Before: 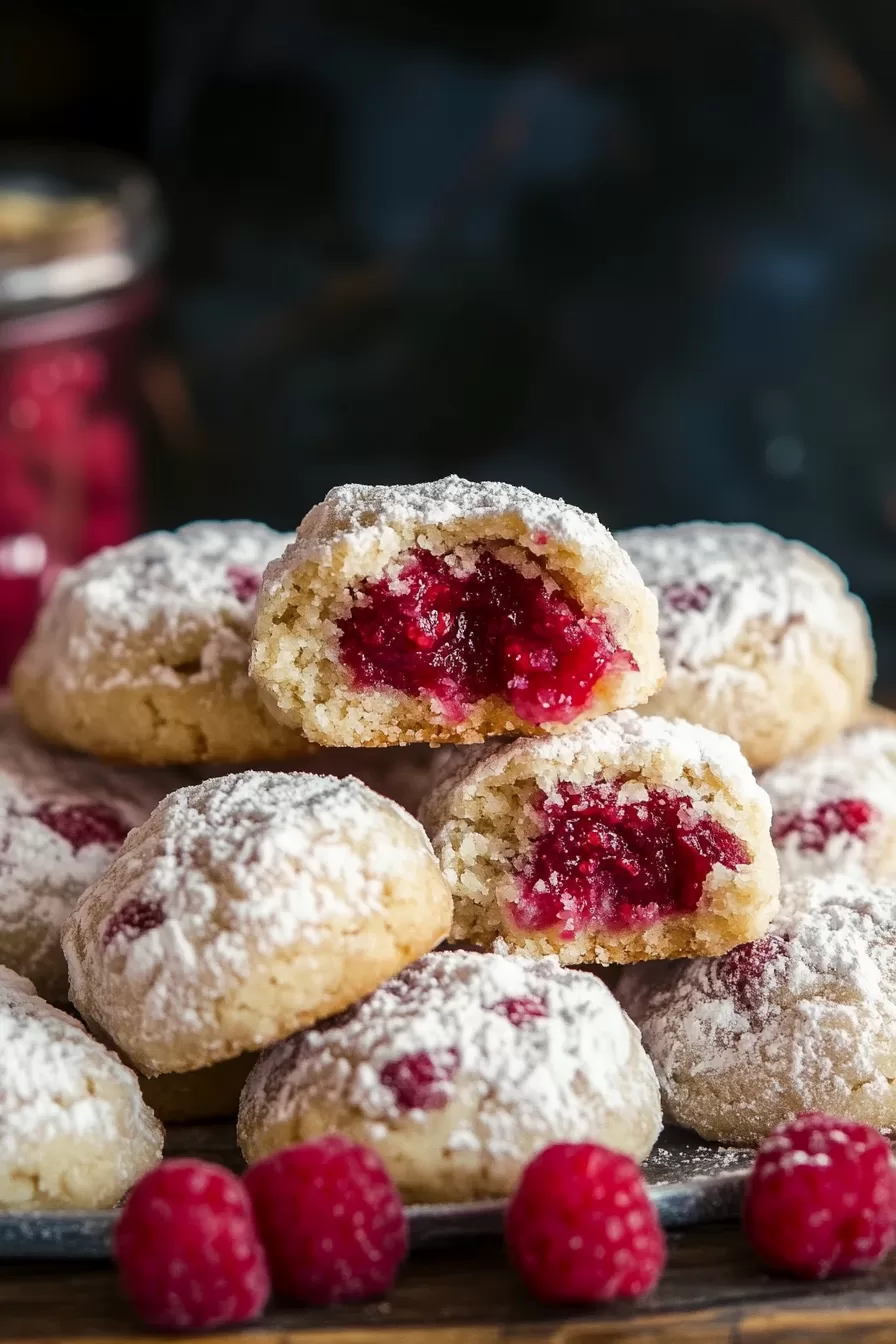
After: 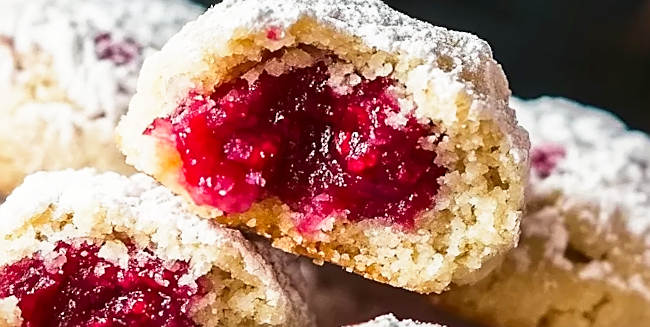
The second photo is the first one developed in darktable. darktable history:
vibrance: on, module defaults
crop and rotate: angle 16.12°, top 30.835%, bottom 35.653%
base curve: curves: ch0 [(0, 0) (0.579, 0.807) (1, 1)], preserve colors none
sharpen: on, module defaults
